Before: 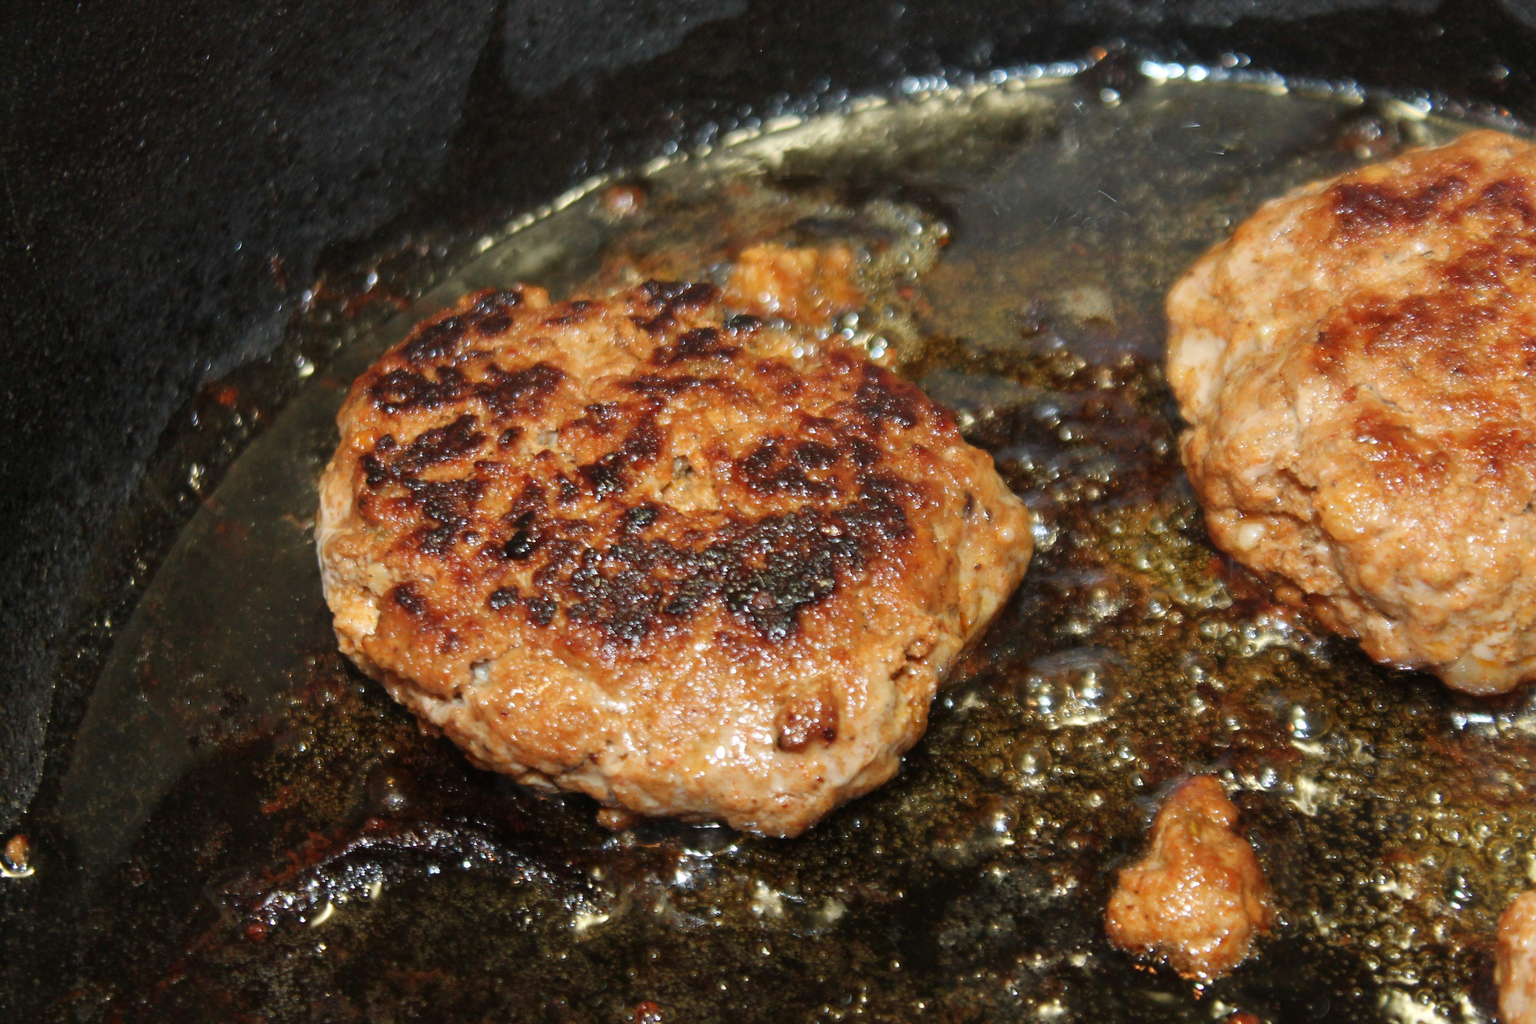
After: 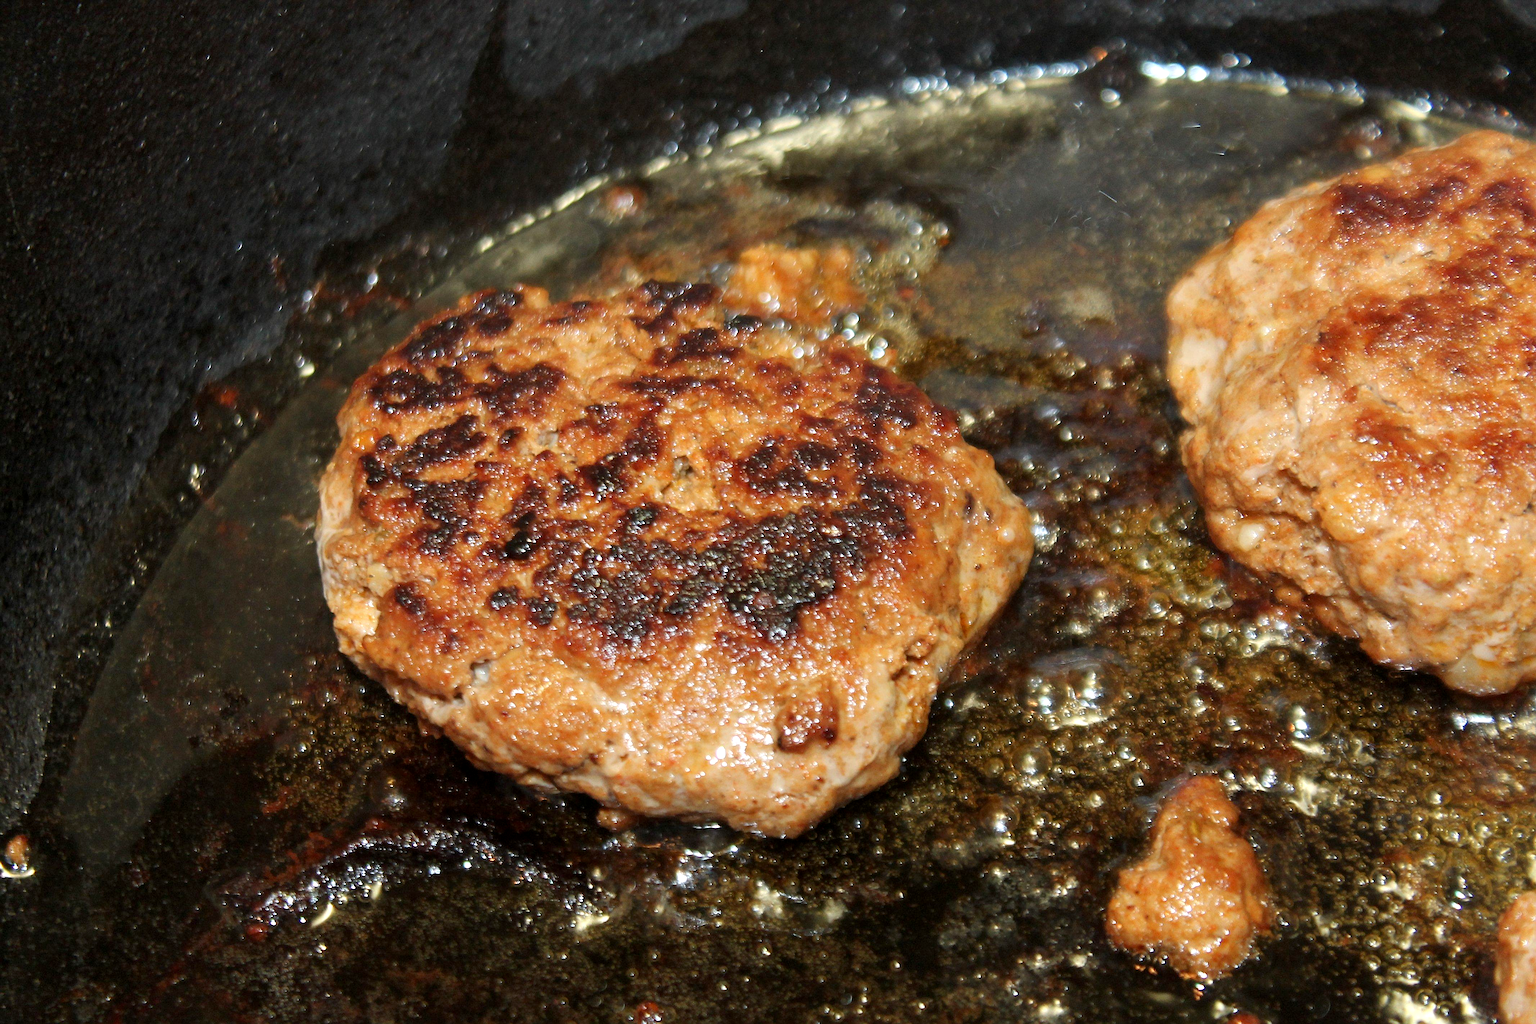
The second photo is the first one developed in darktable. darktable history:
exposure: black level correction 0.002, exposure 0.147 EV, compensate highlight preservation false
sharpen: radius 2.217, amount 0.38, threshold 0.013
